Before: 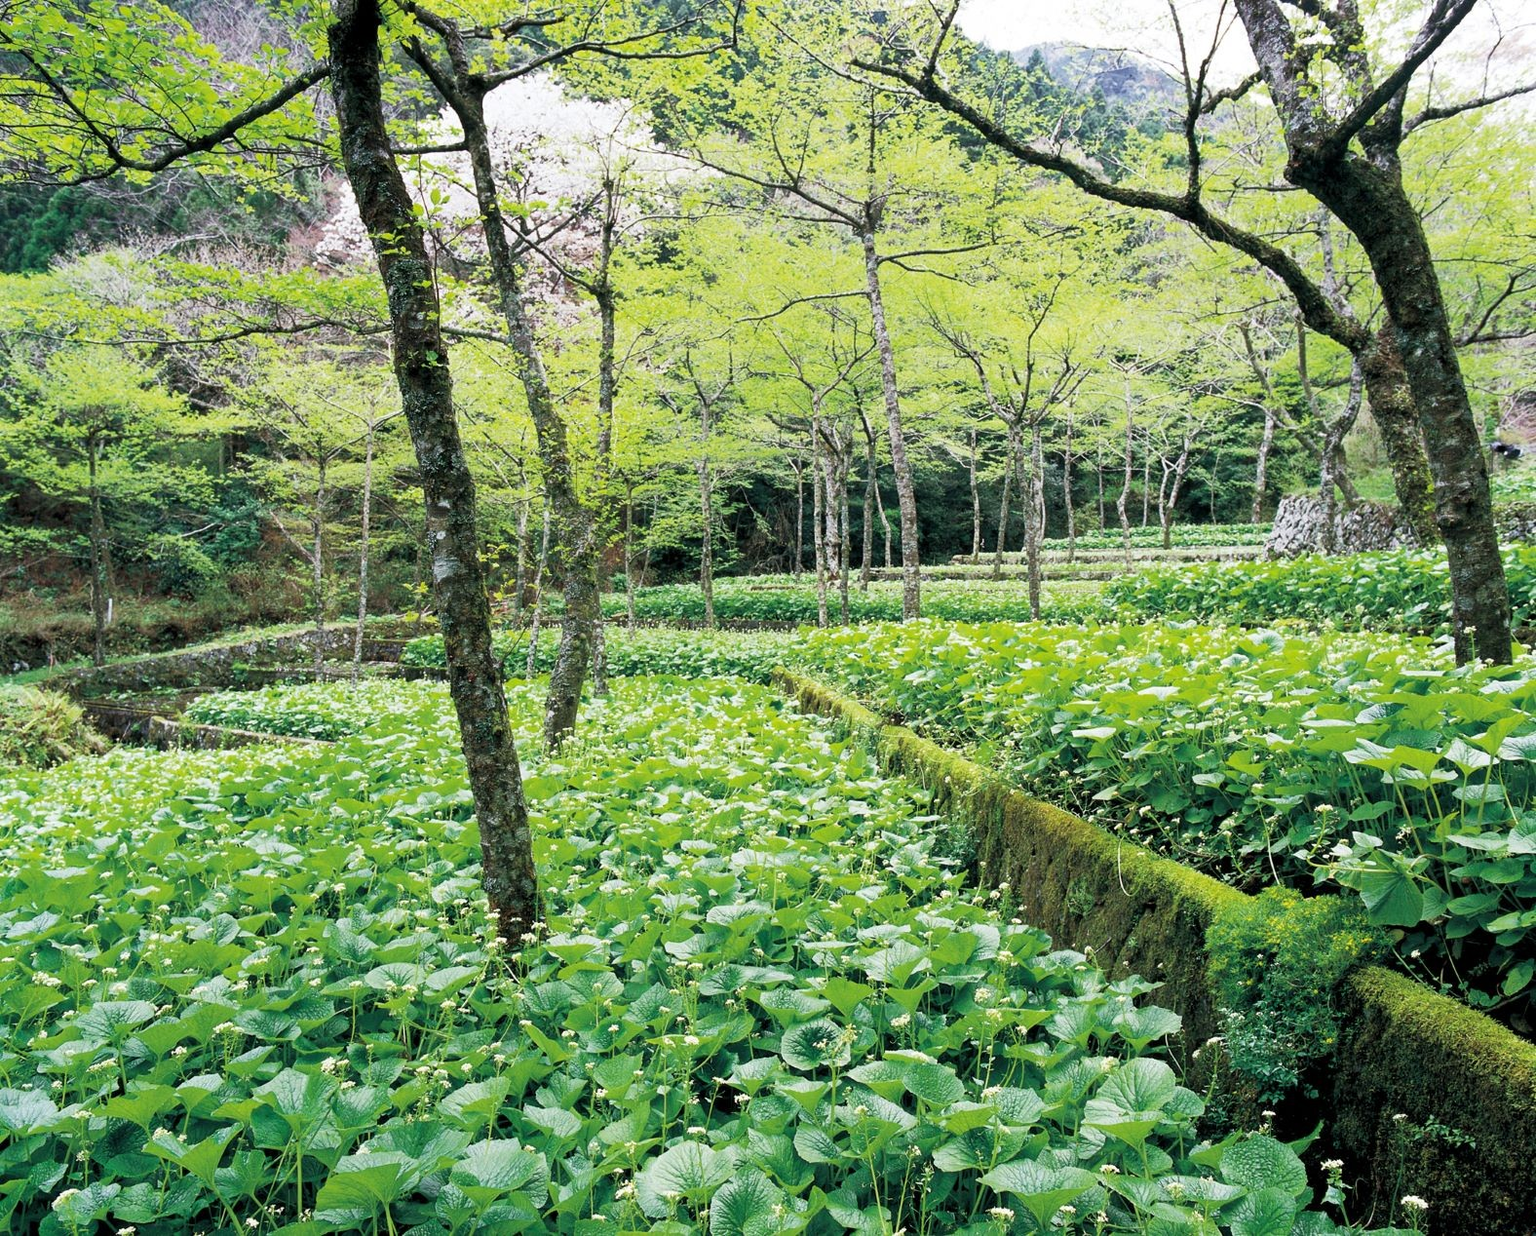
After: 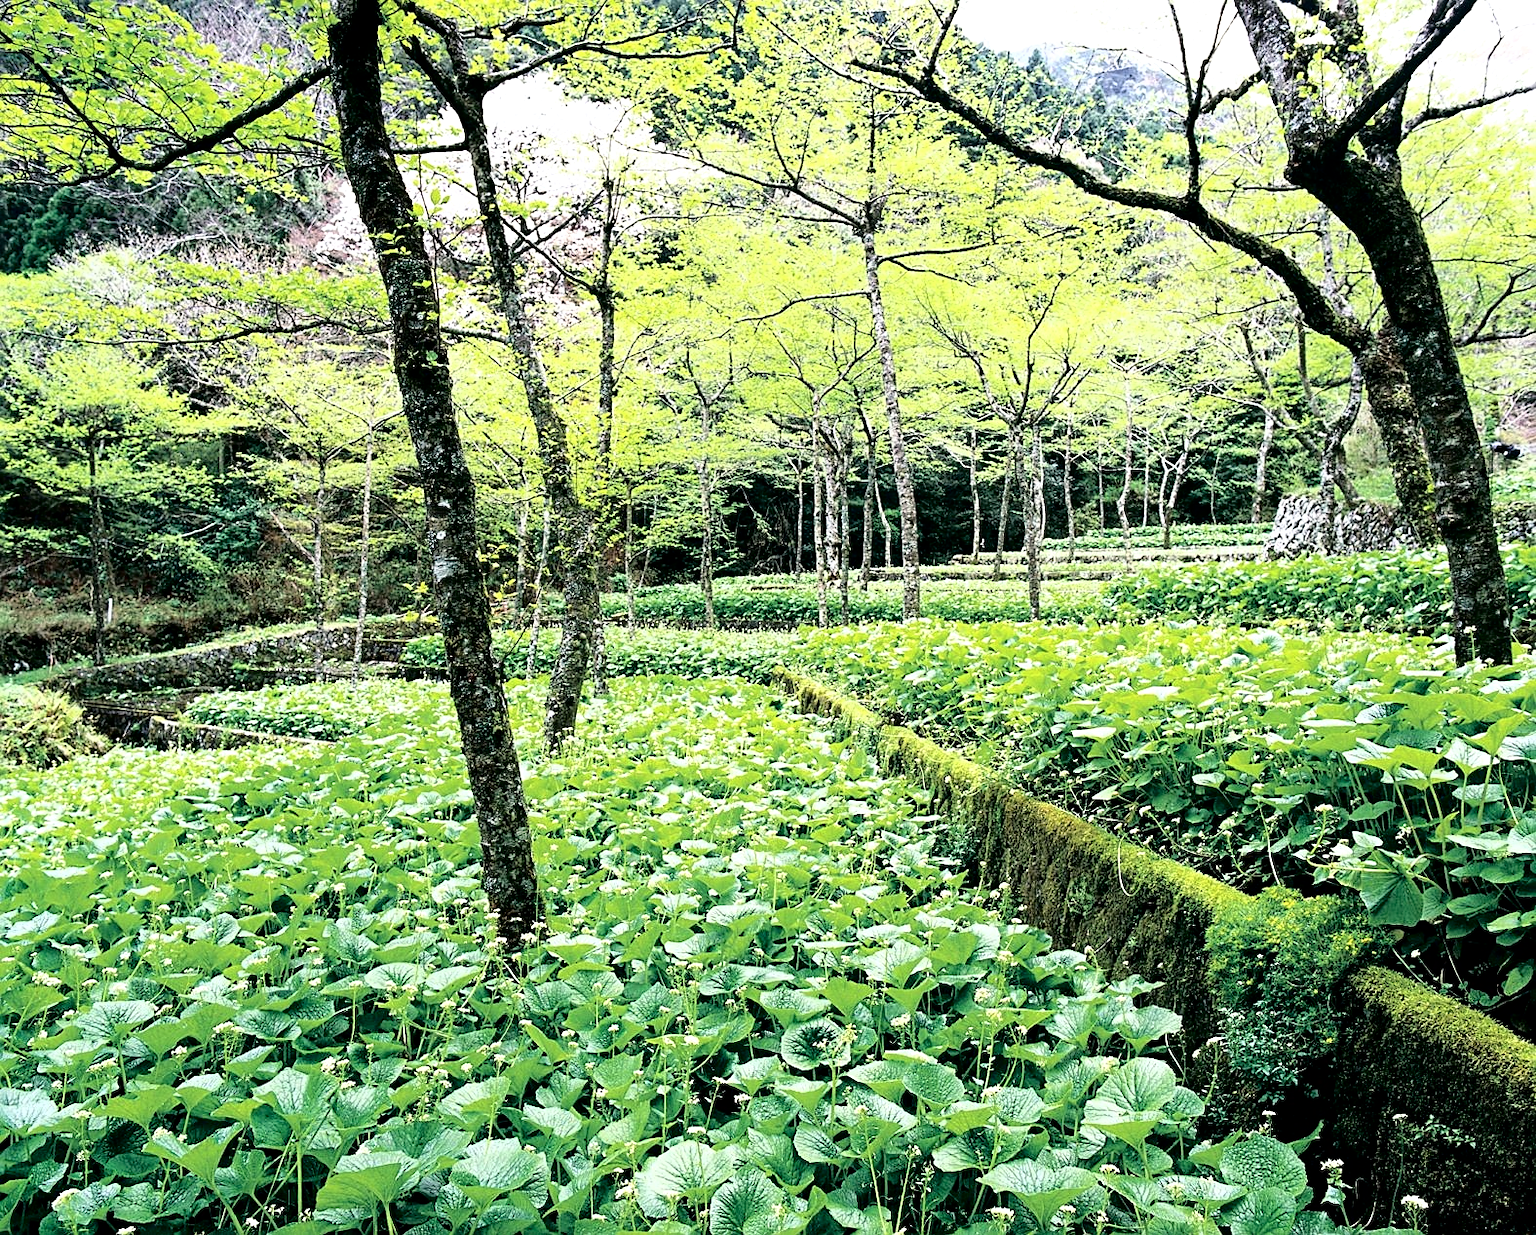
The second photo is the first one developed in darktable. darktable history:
tone curve: curves: ch0 [(0, 0) (0.003, 0) (0.011, 0.001) (0.025, 0.001) (0.044, 0.002) (0.069, 0.007) (0.1, 0.015) (0.136, 0.027) (0.177, 0.066) (0.224, 0.122) (0.277, 0.219) (0.335, 0.327) (0.399, 0.432) (0.468, 0.527) (0.543, 0.615) (0.623, 0.695) (0.709, 0.777) (0.801, 0.874) (0.898, 0.973) (1, 1)], color space Lab, independent channels, preserve colors none
color balance rgb: shadows lift › chroma 2.053%, shadows lift › hue 217.03°, perceptual saturation grading › global saturation 0.3%, contrast 15.597%
sharpen: on, module defaults
